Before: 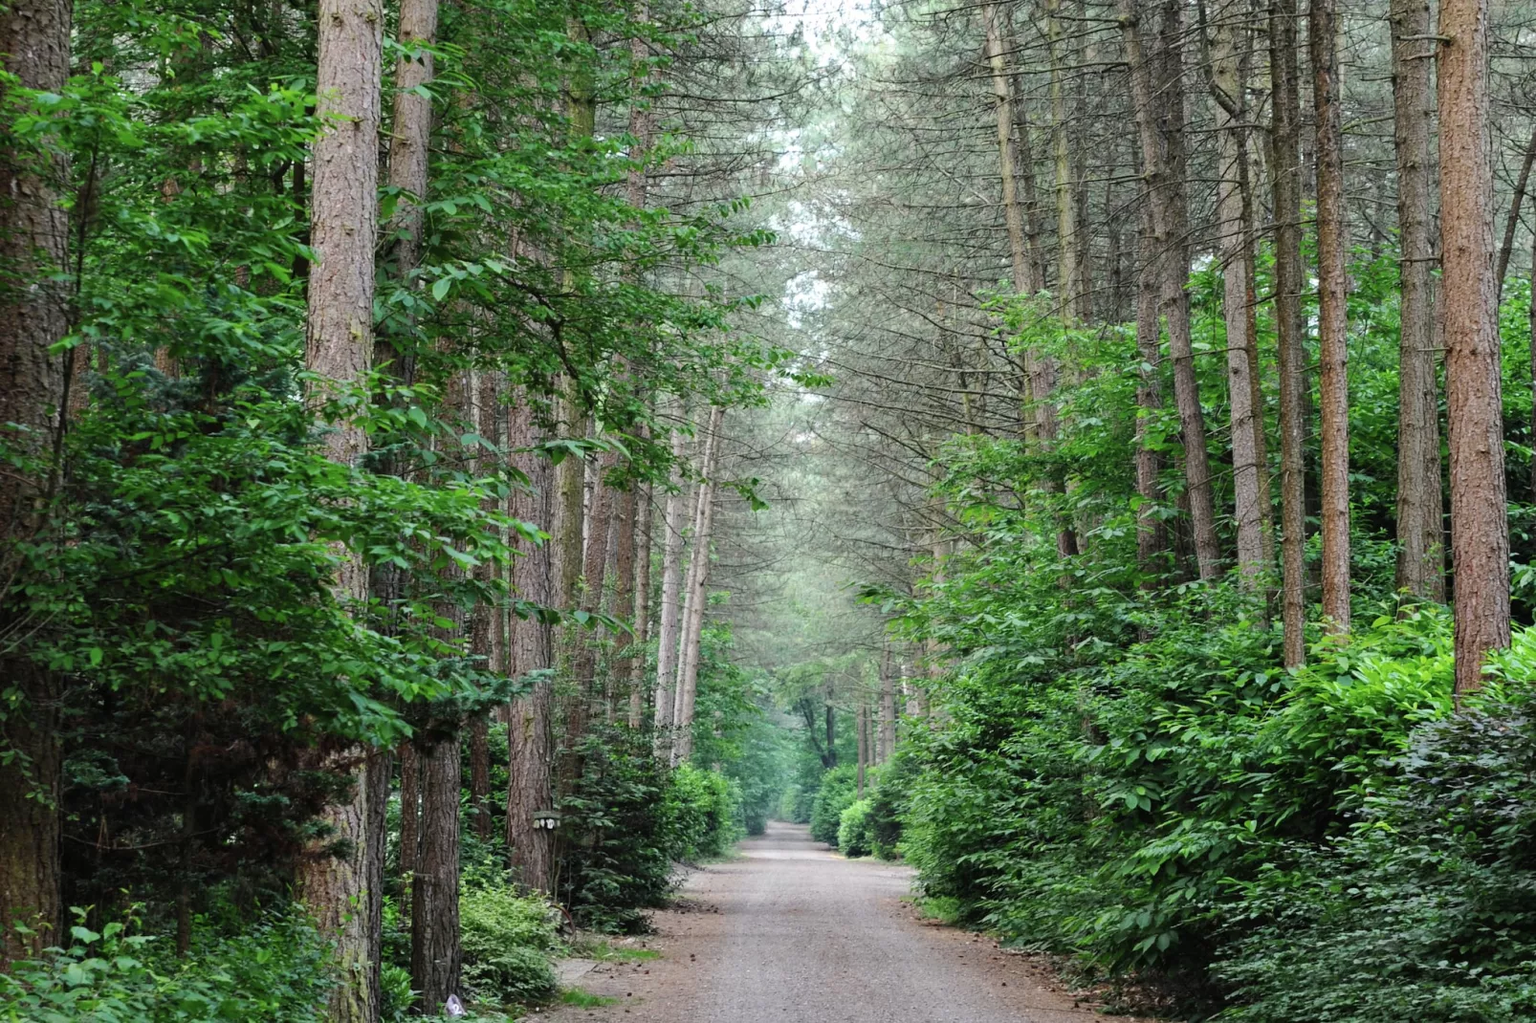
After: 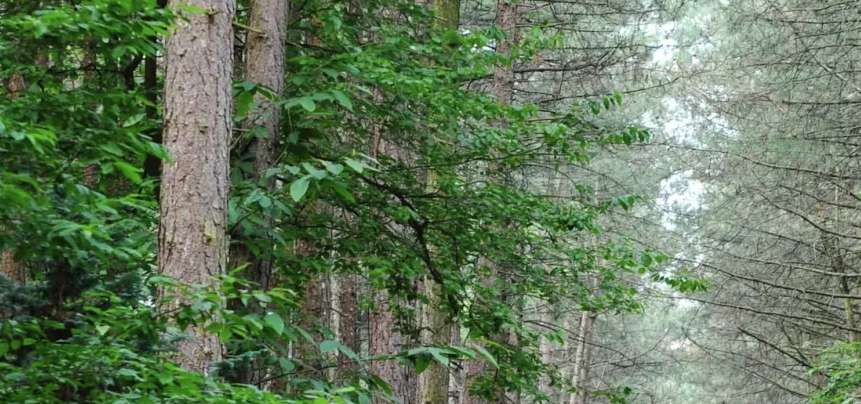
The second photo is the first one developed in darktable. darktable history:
white balance: emerald 1
crop: left 10.121%, top 10.631%, right 36.218%, bottom 51.526%
